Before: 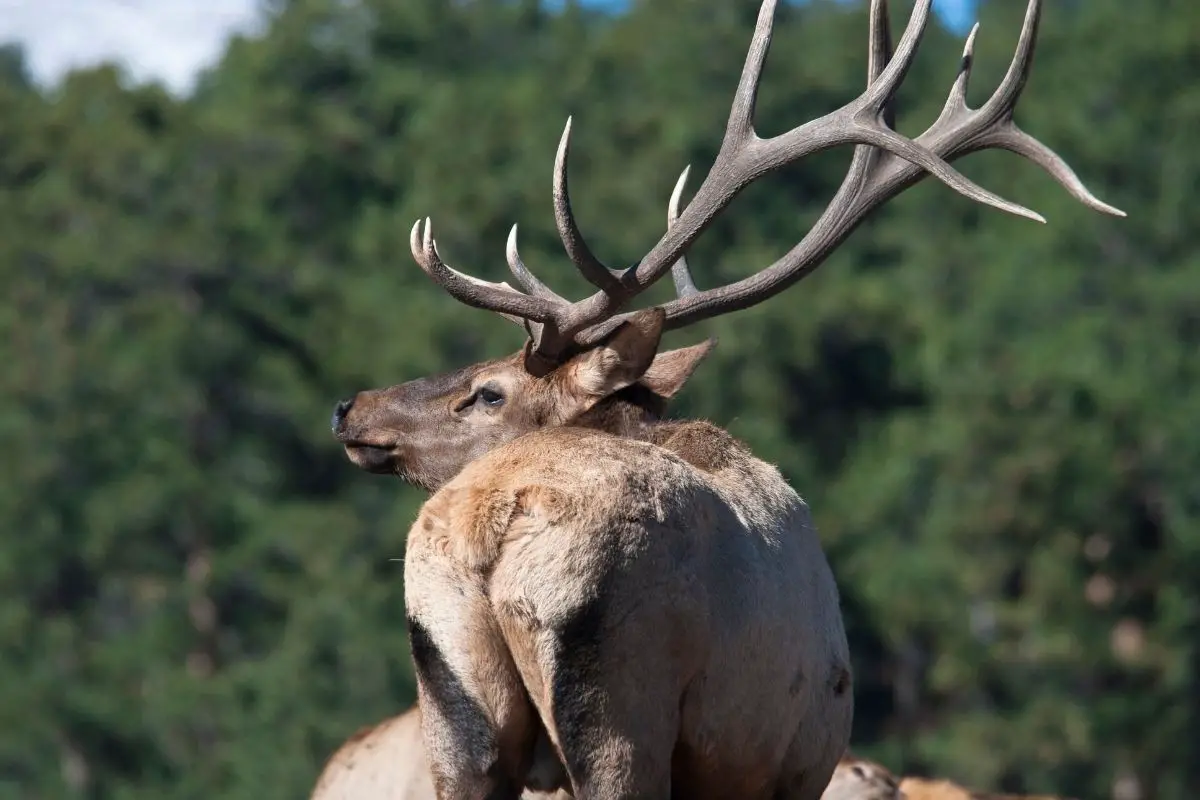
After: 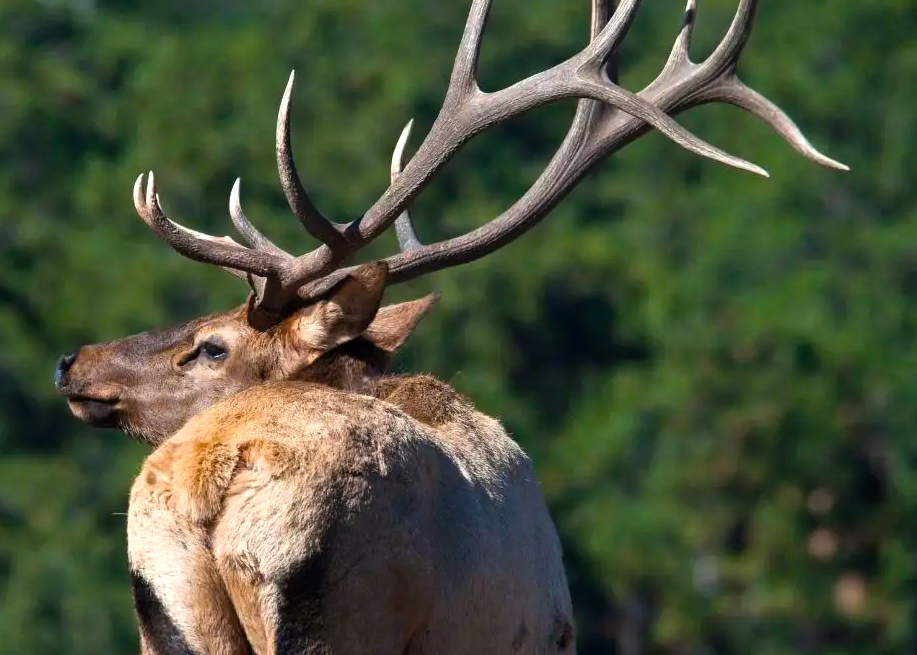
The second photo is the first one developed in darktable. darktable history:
crop: left 23.095%, top 5.827%, bottom 11.854%
color balance rgb: linear chroma grading › global chroma 50%, perceptual saturation grading › global saturation 2.34%, global vibrance 6.64%, contrast 12.71%, saturation formula JzAzBz (2021)
